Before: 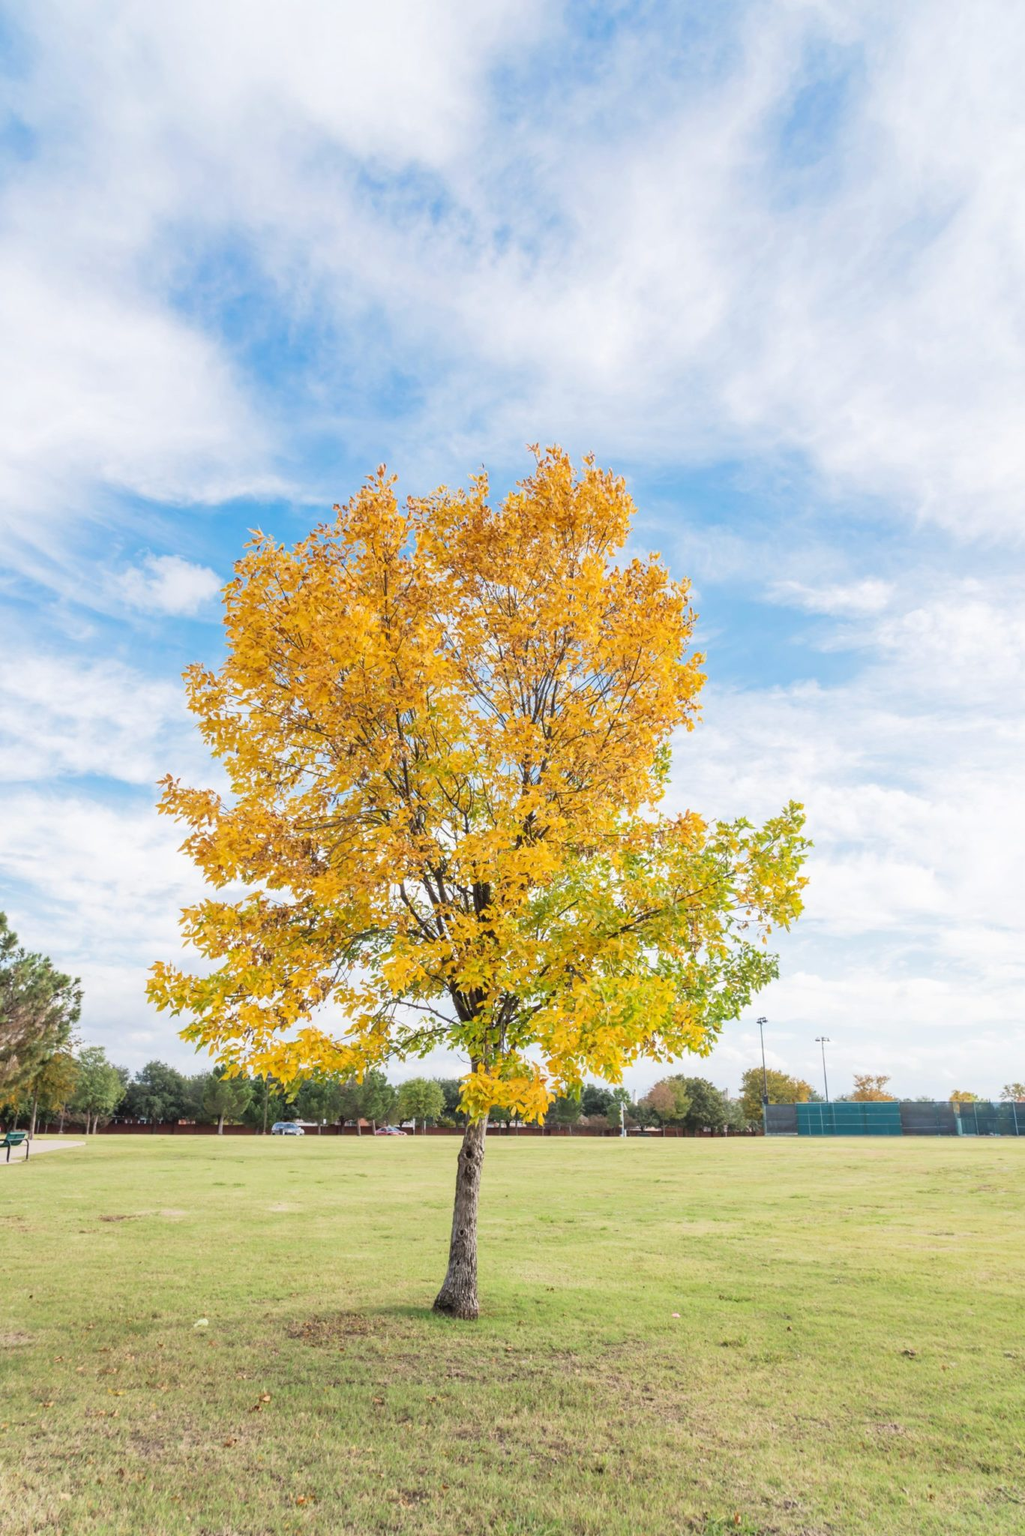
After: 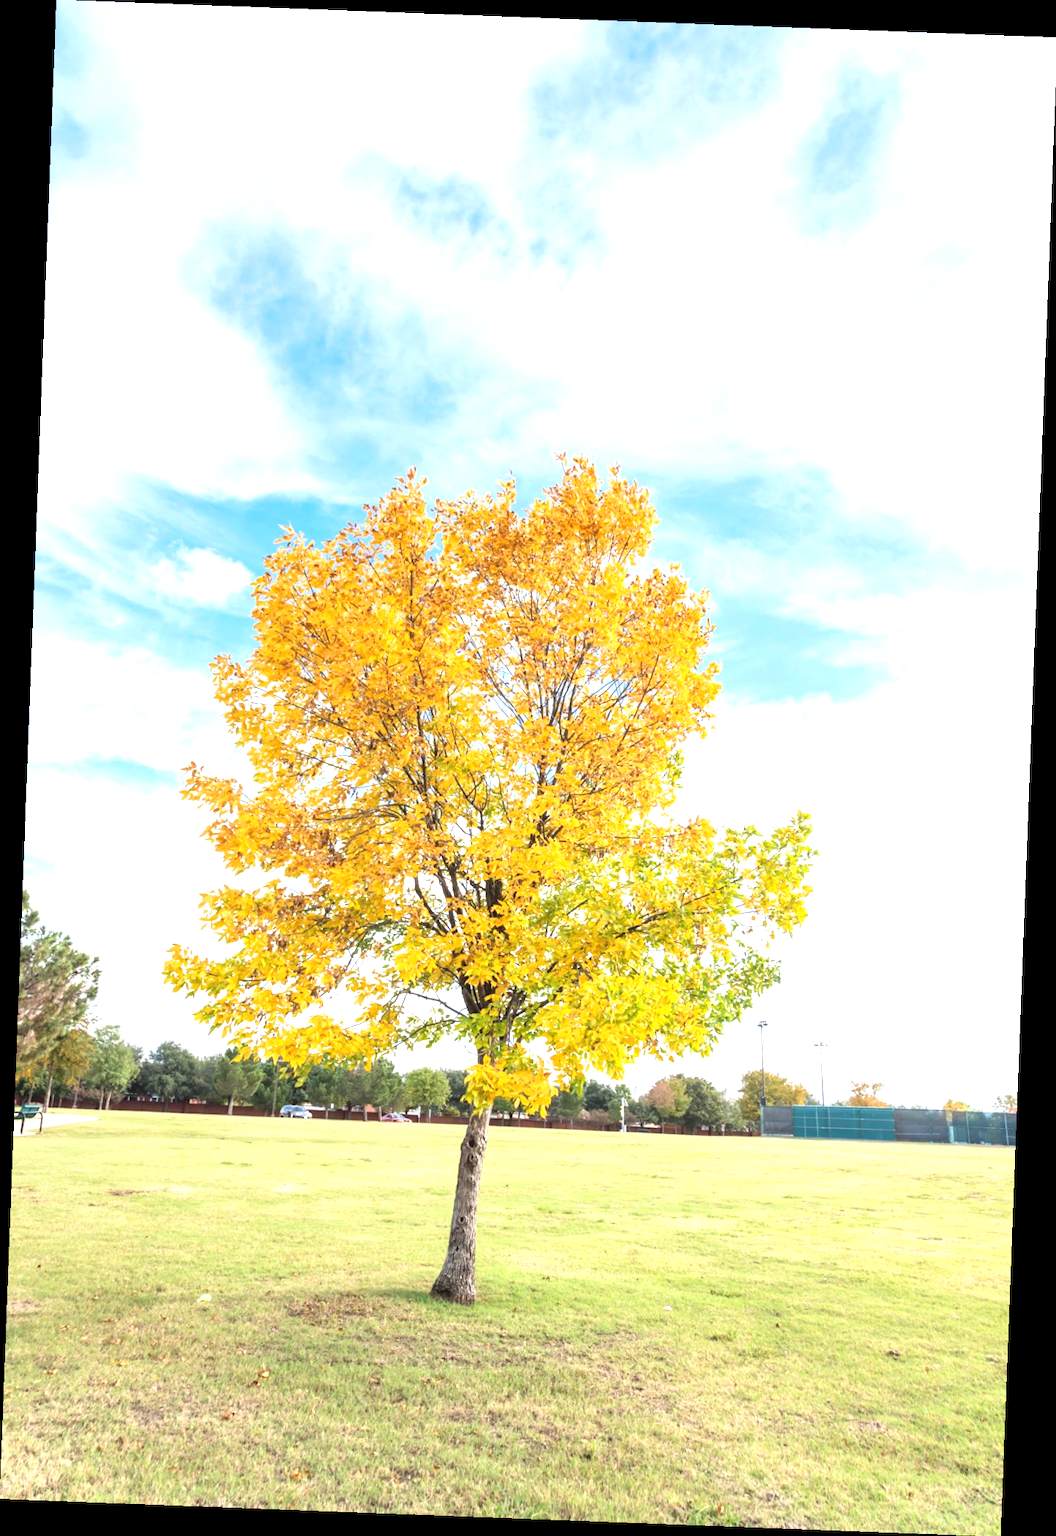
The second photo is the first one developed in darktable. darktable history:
exposure: exposure 0.785 EV, compensate highlight preservation false
rotate and perspective: rotation 2.17°, automatic cropping off
